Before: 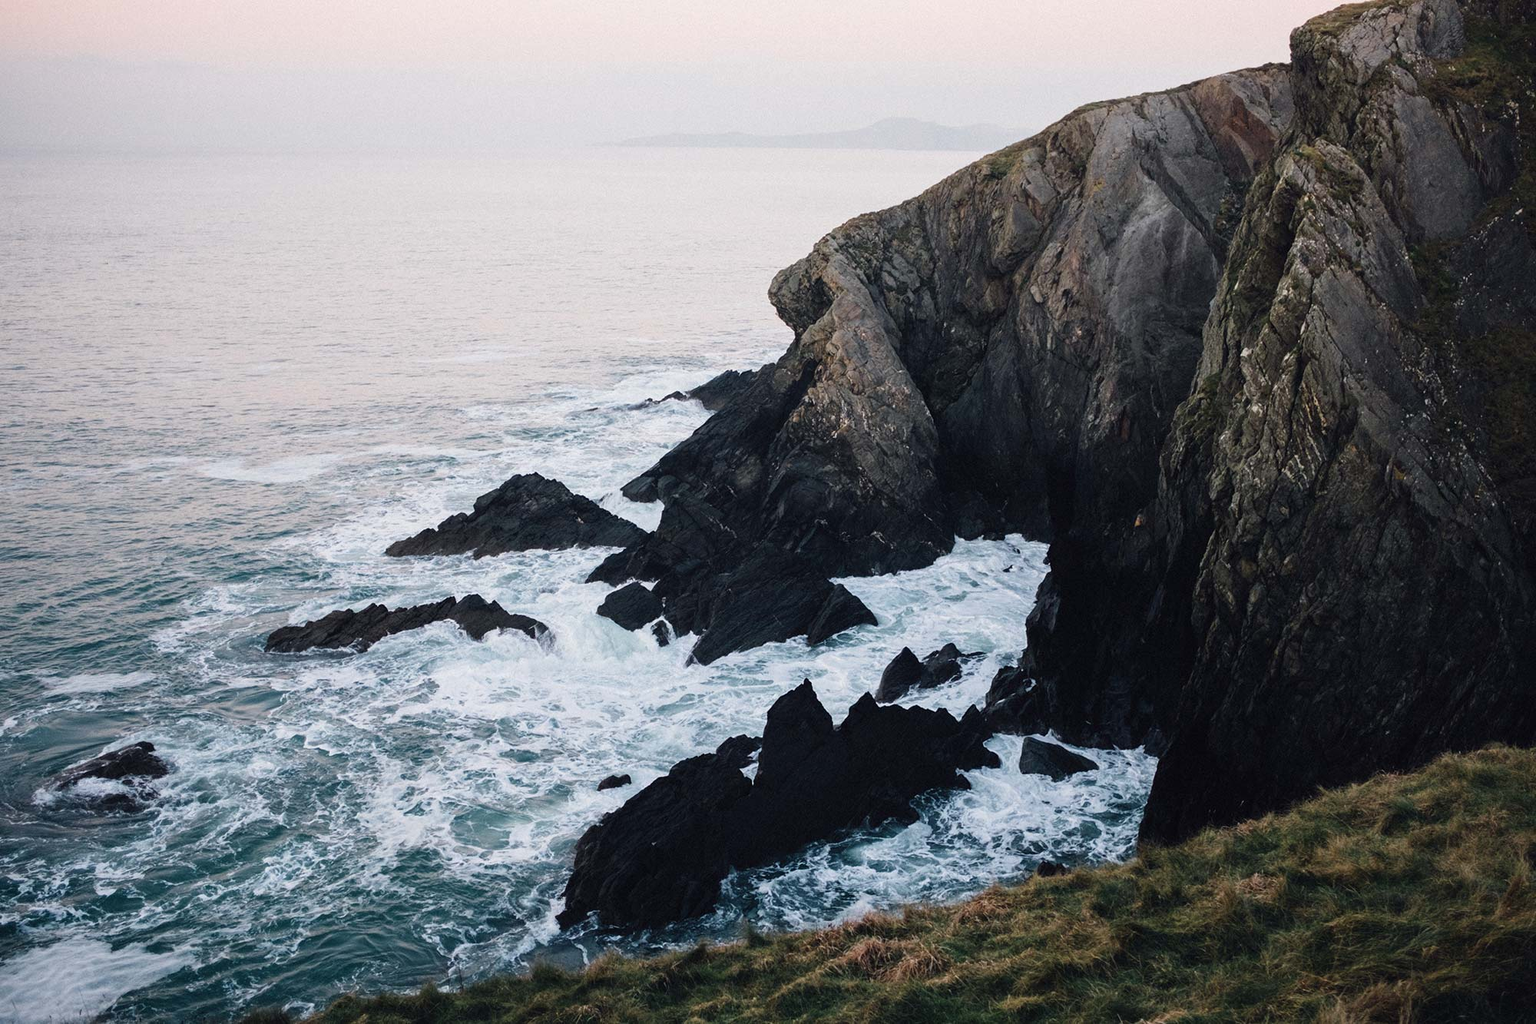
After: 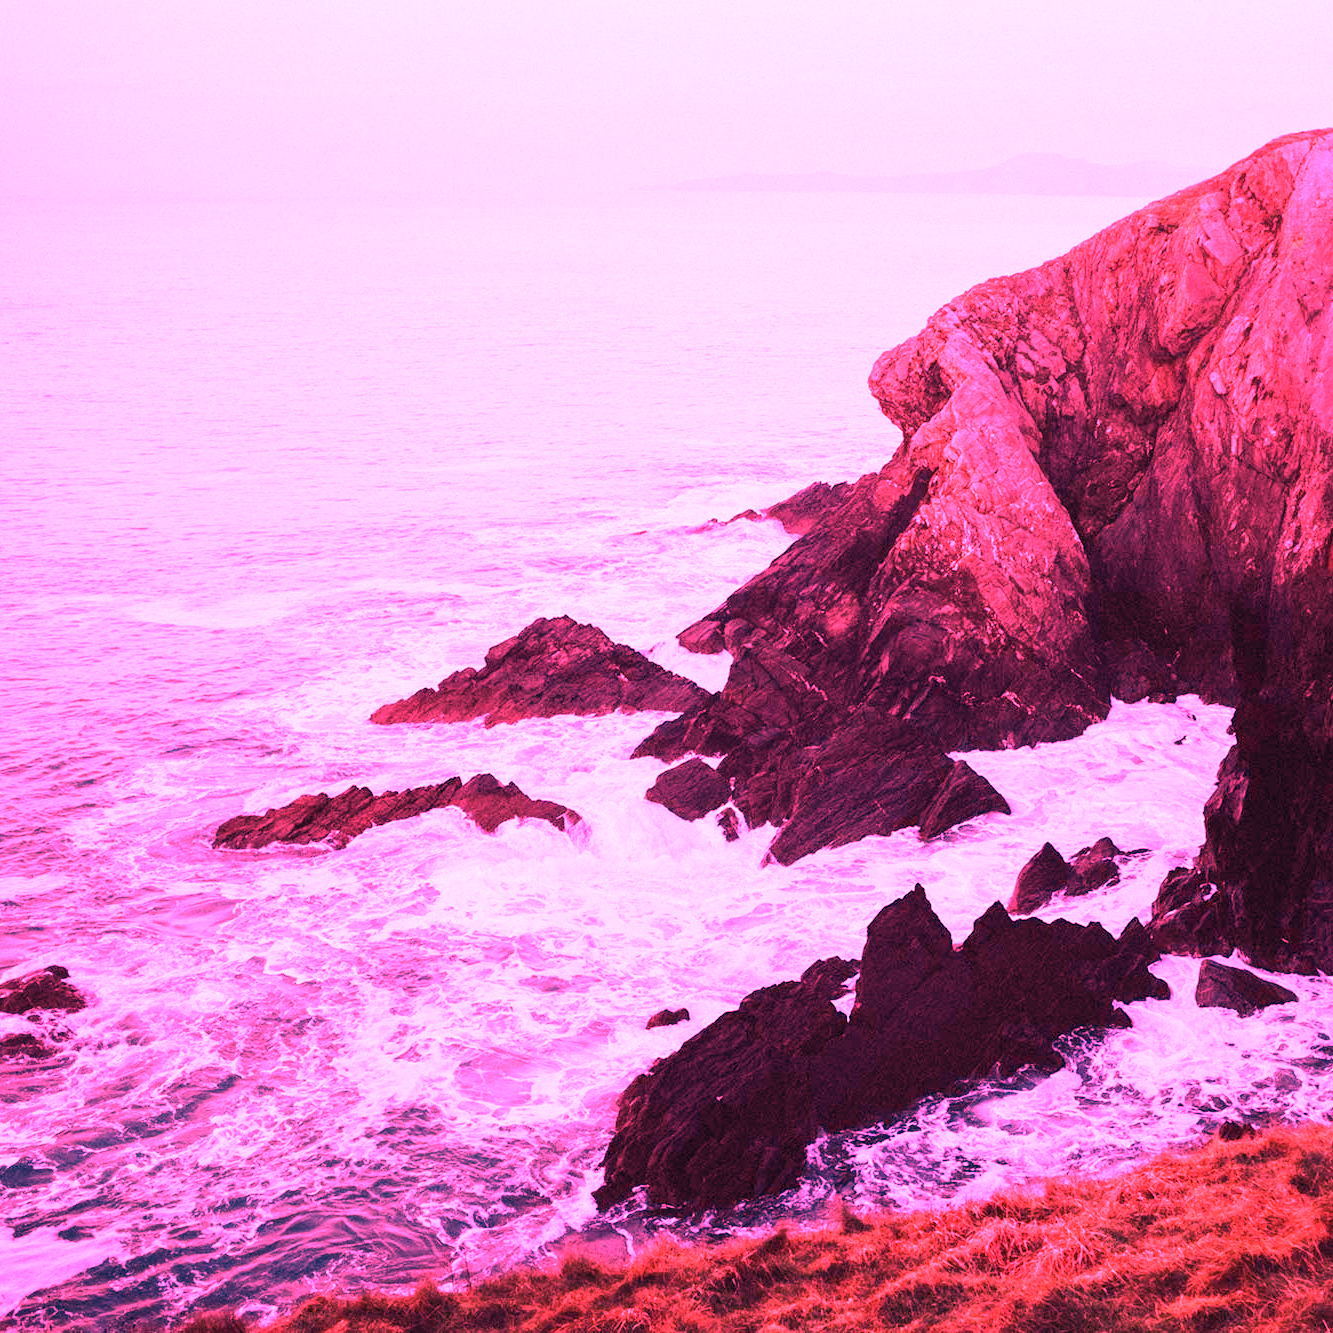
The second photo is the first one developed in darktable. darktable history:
crop and rotate: left 6.617%, right 26.717%
white balance: red 4.26, blue 1.802
